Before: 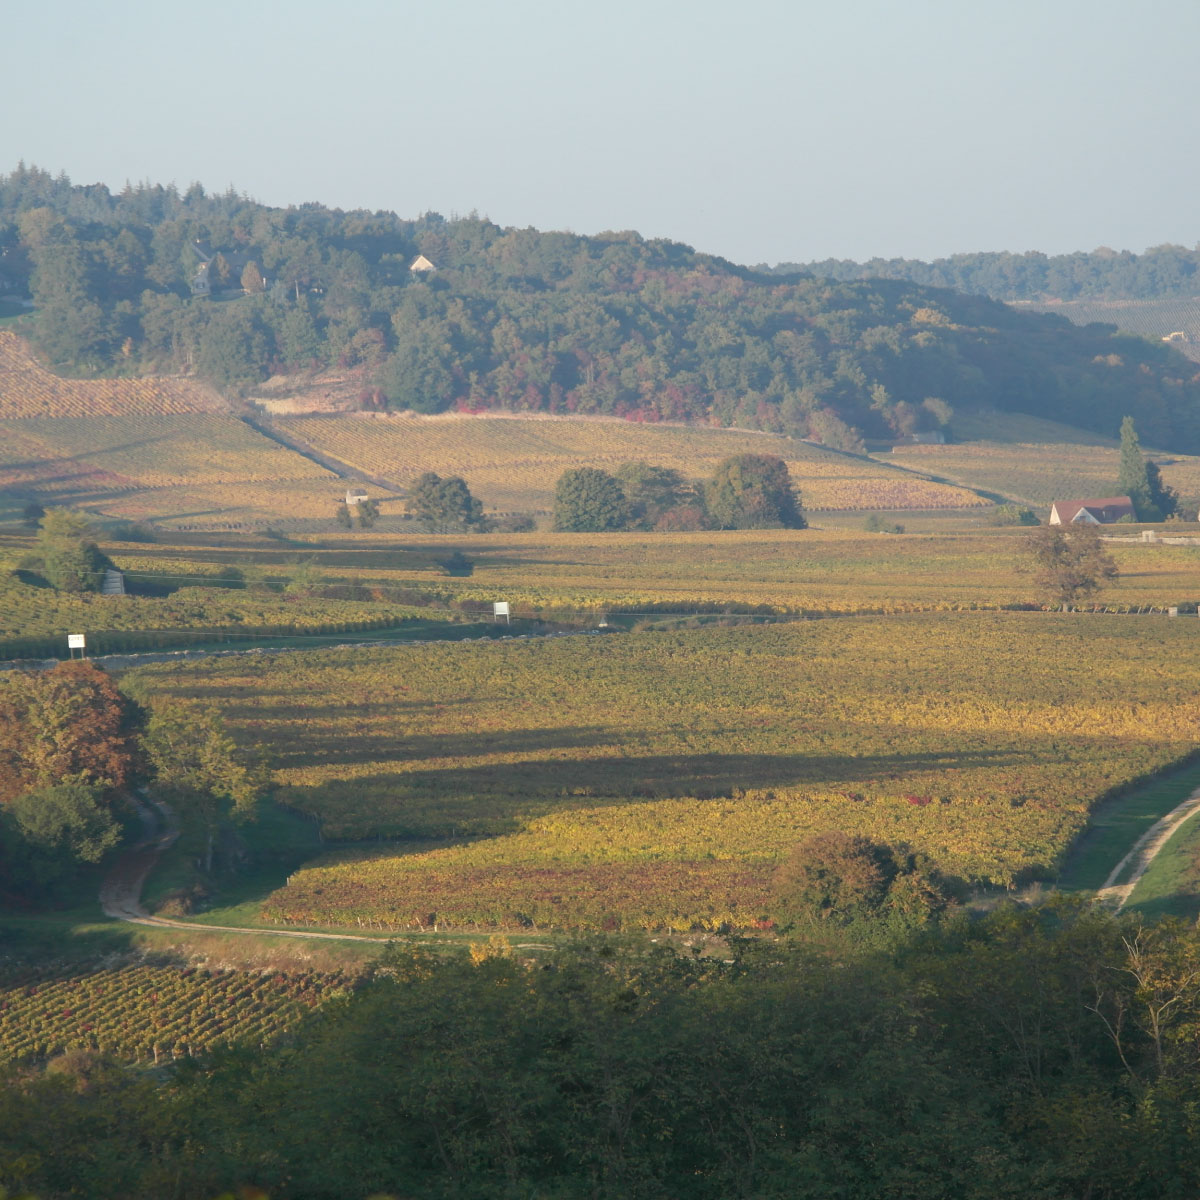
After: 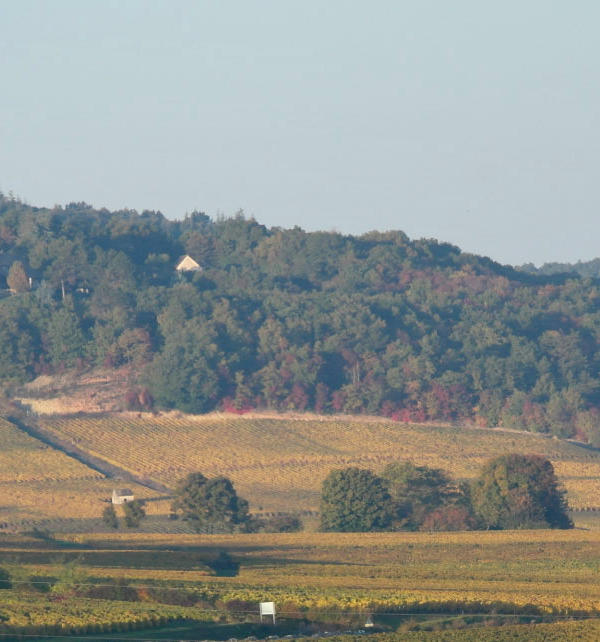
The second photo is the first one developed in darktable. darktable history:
crop: left 19.556%, right 30.401%, bottom 46.458%
contrast brightness saturation: contrast 0.12, brightness -0.12, saturation 0.2
shadows and highlights: shadows 52.34, highlights -28.23, soften with gaussian
